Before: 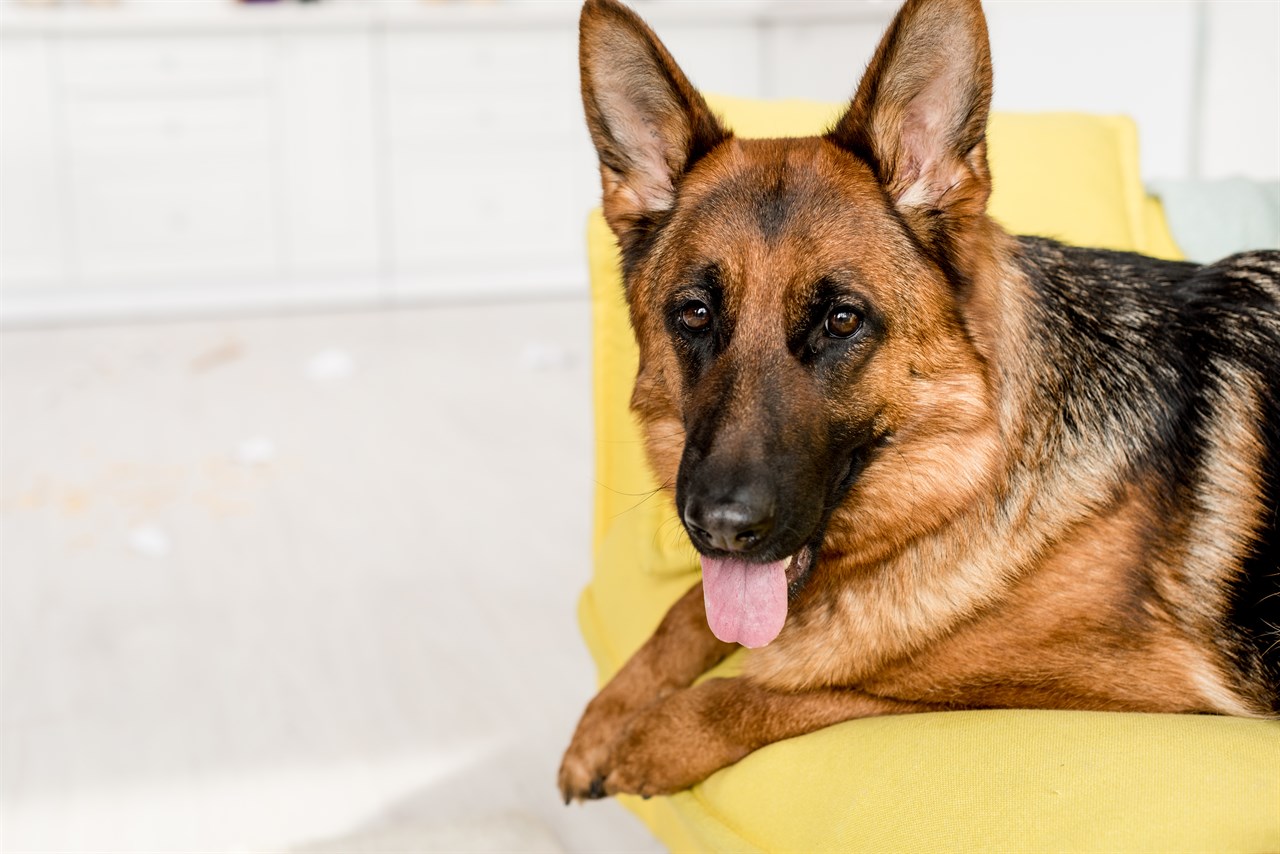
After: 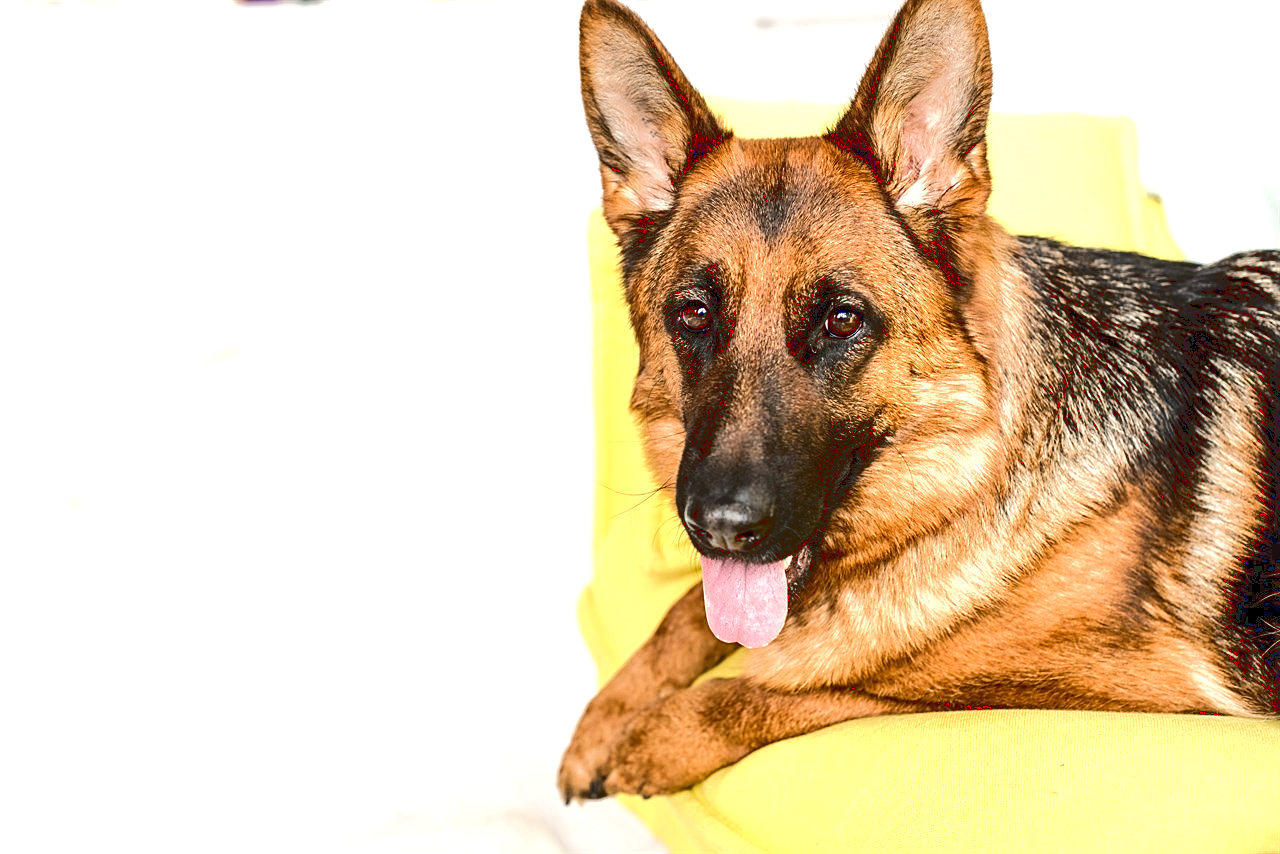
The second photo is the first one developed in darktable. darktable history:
tone curve: curves: ch0 [(0, 0) (0.003, 0.15) (0.011, 0.151) (0.025, 0.15) (0.044, 0.15) (0.069, 0.151) (0.1, 0.153) (0.136, 0.16) (0.177, 0.183) (0.224, 0.21) (0.277, 0.253) (0.335, 0.309) (0.399, 0.389) (0.468, 0.479) (0.543, 0.58) (0.623, 0.677) (0.709, 0.747) (0.801, 0.808) (0.898, 0.87) (1, 1)], color space Lab, linked channels, preserve colors none
local contrast: mode bilateral grid, contrast 20, coarseness 51, detail 120%, midtone range 0.2
sharpen: on, module defaults
exposure: exposure 0.645 EV, compensate exposure bias true, compensate highlight preservation false
